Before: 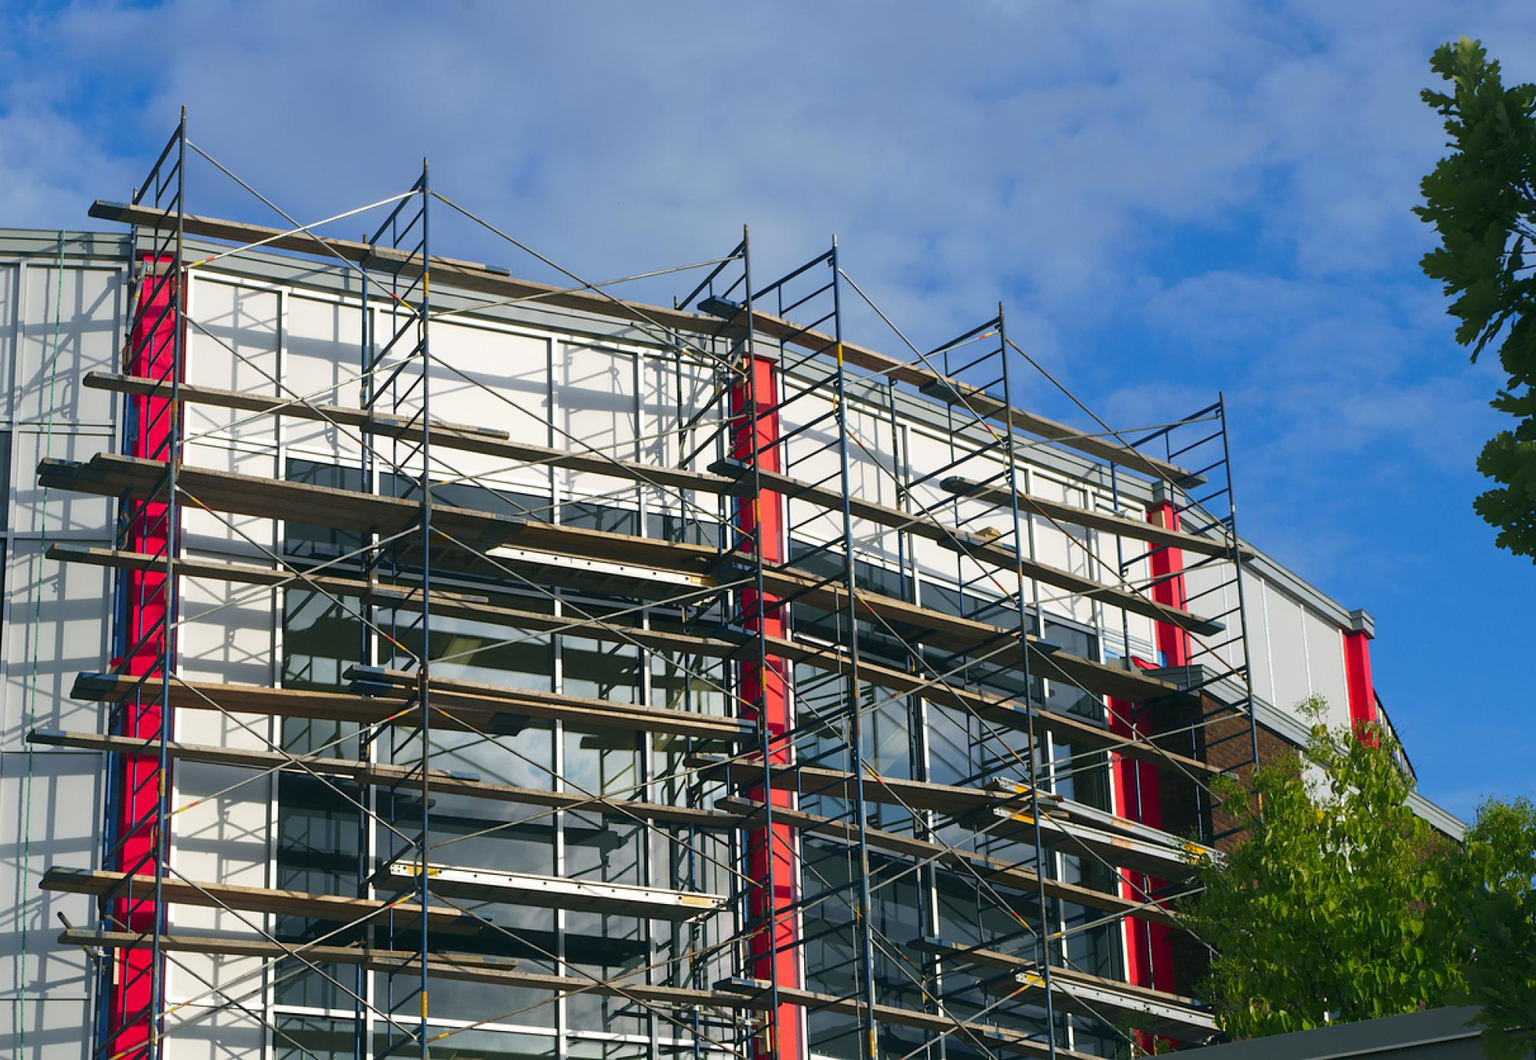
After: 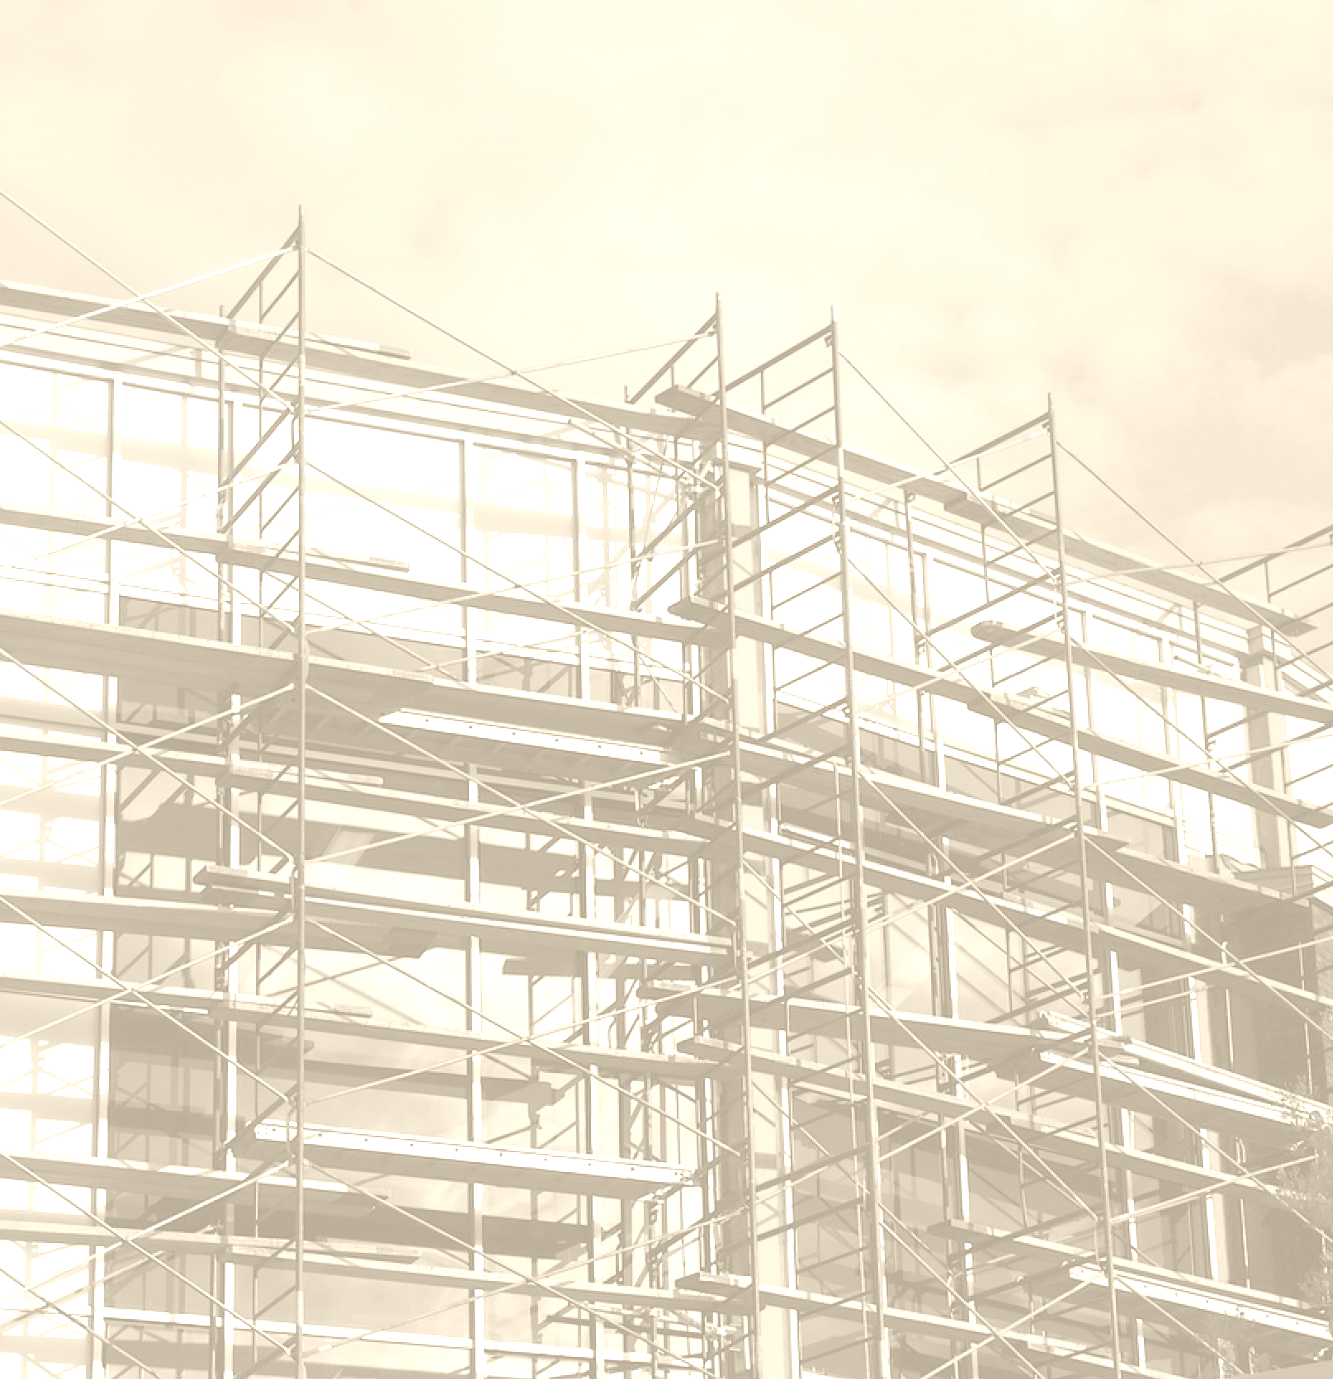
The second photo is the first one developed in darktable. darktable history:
crop and rotate: left 12.673%, right 20.66%
colorize: hue 36°, saturation 71%, lightness 80.79%
